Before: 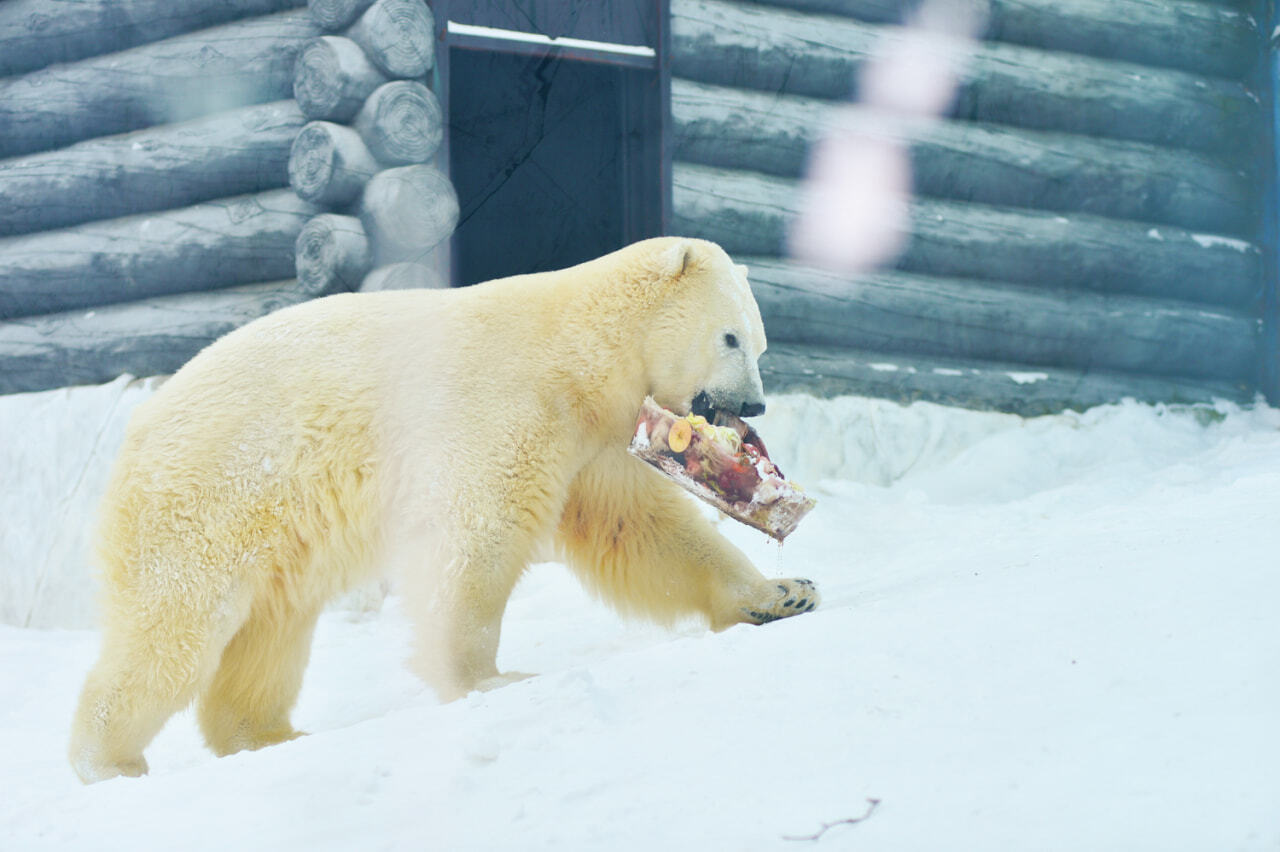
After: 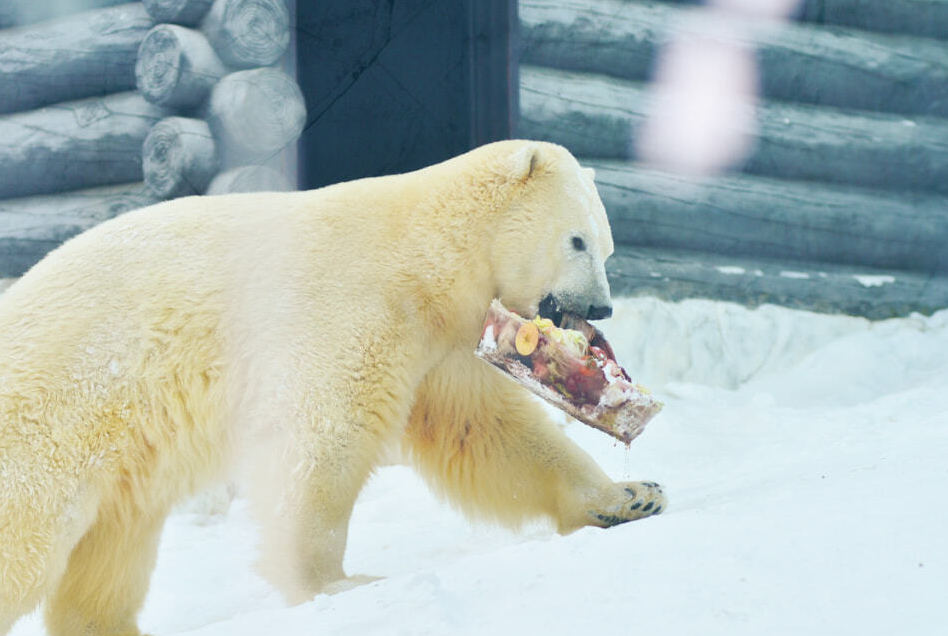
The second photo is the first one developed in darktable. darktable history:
crop and rotate: left 11.972%, top 11.416%, right 13.891%, bottom 13.895%
